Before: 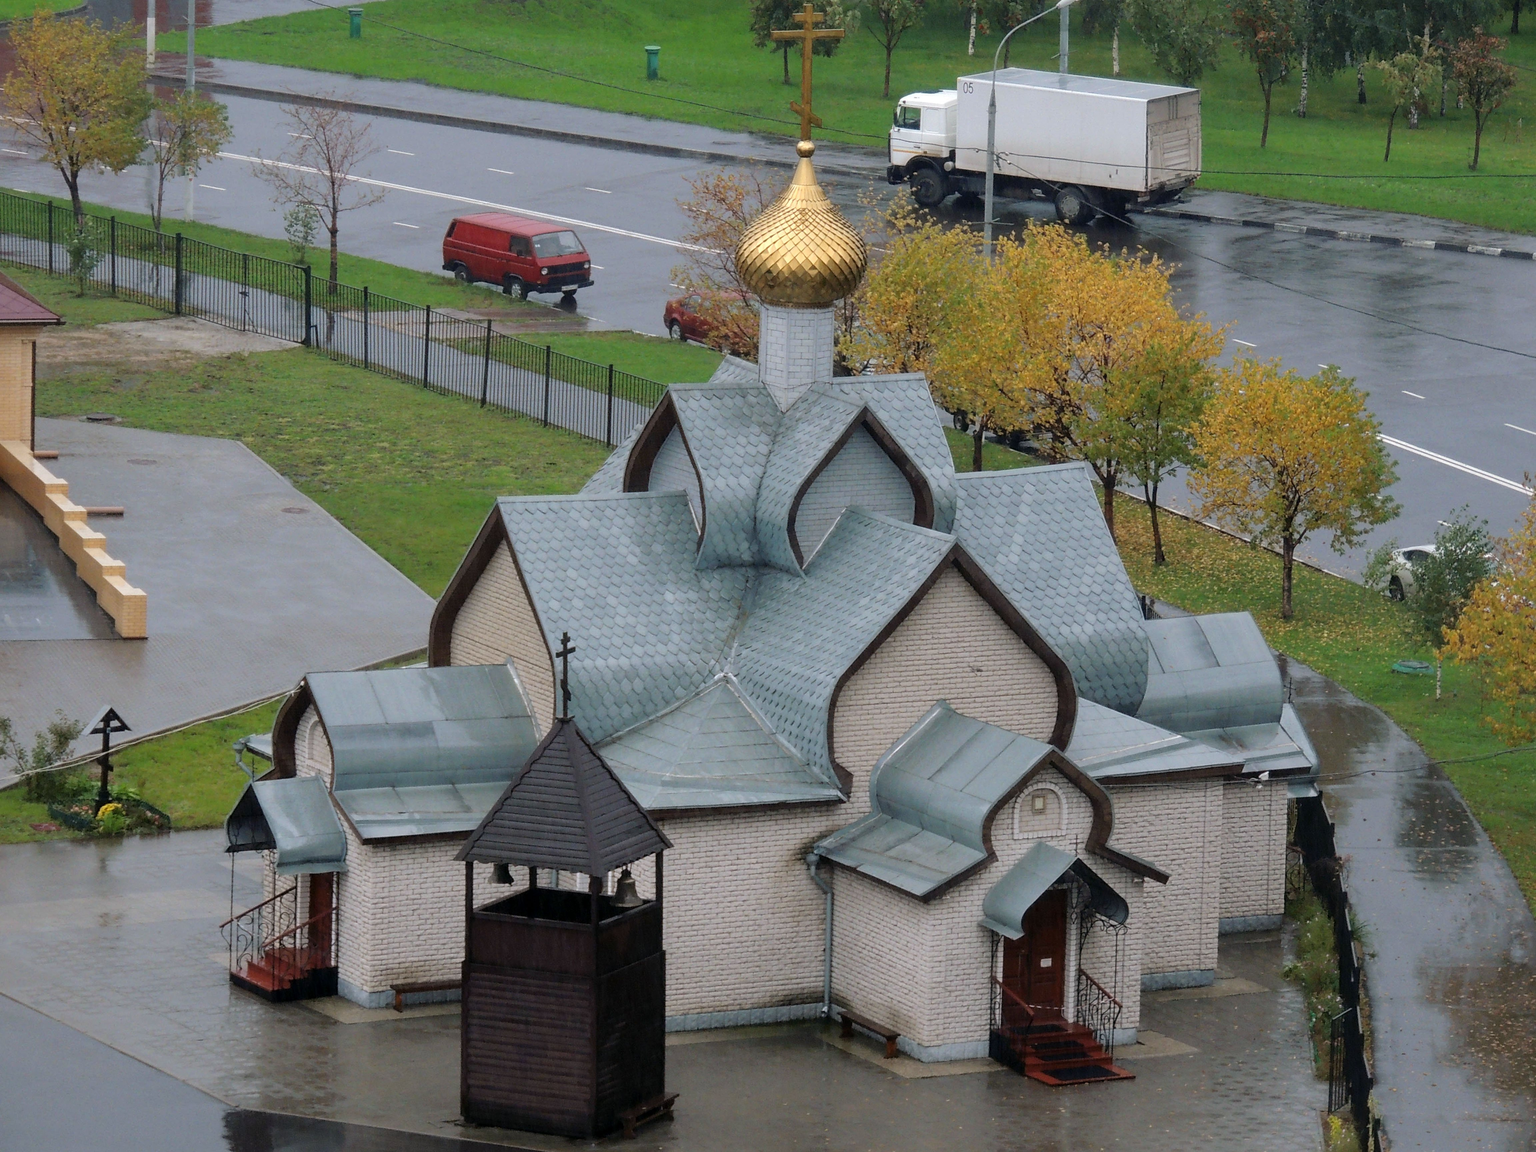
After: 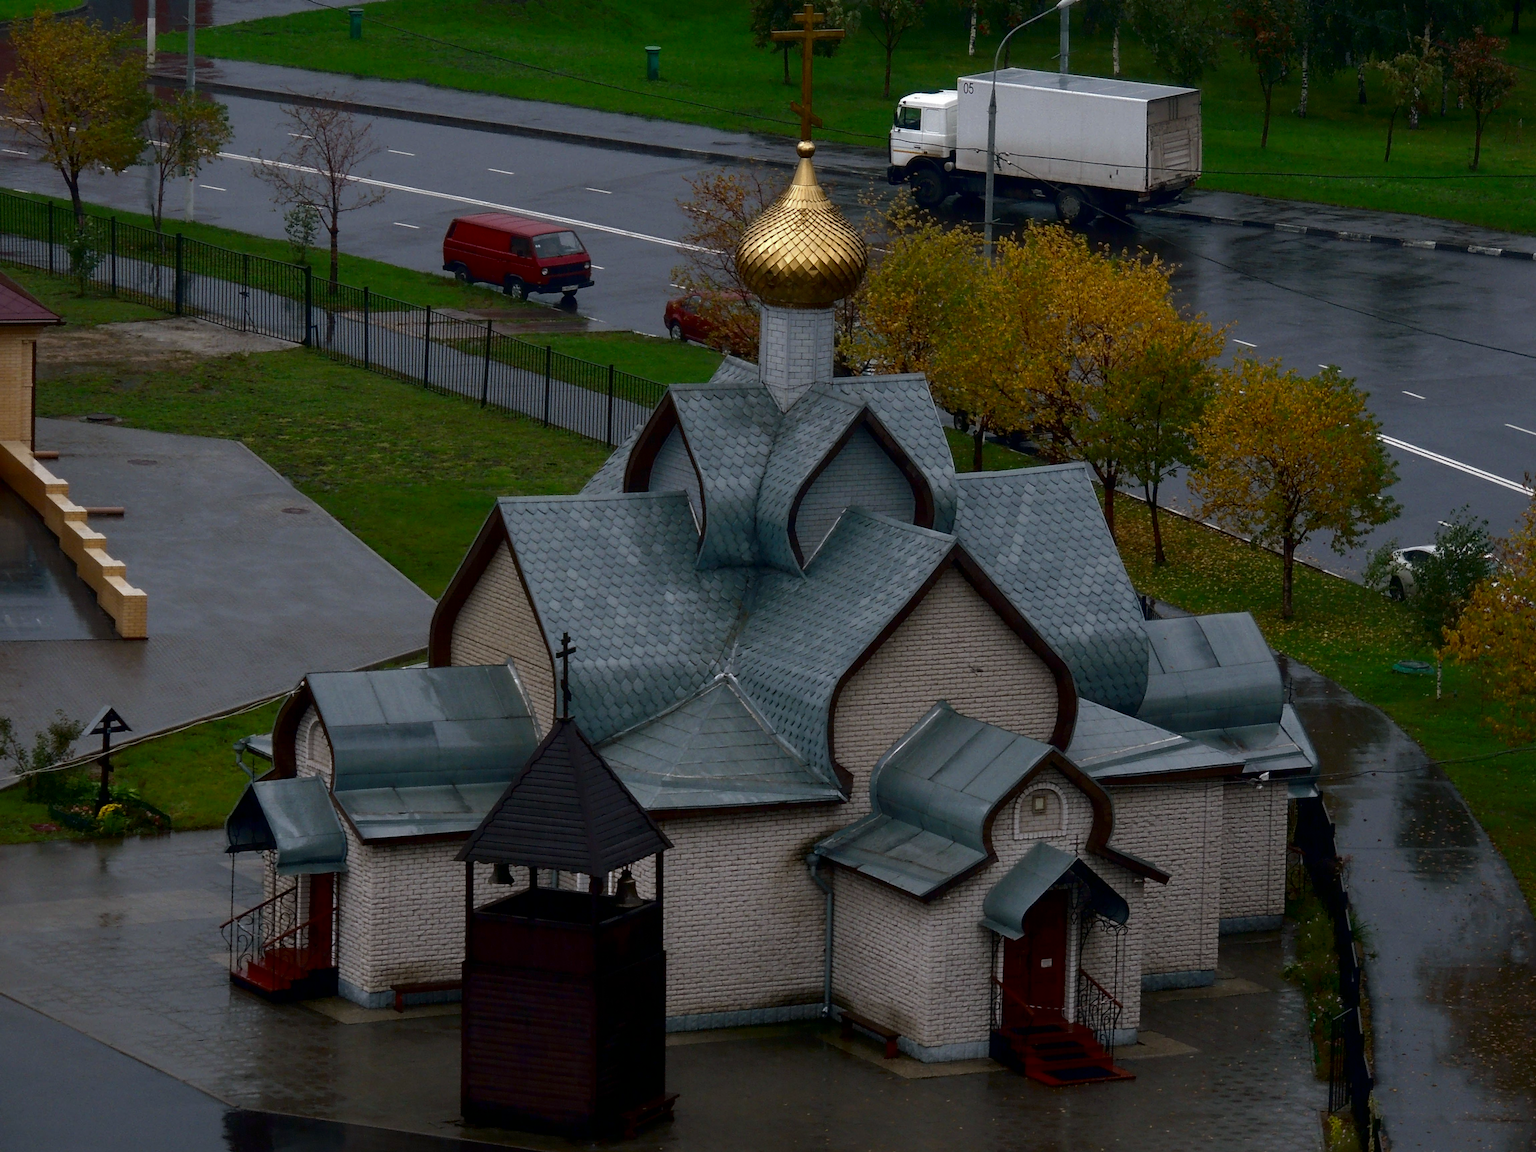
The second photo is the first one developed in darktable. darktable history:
contrast brightness saturation: brightness -0.513
